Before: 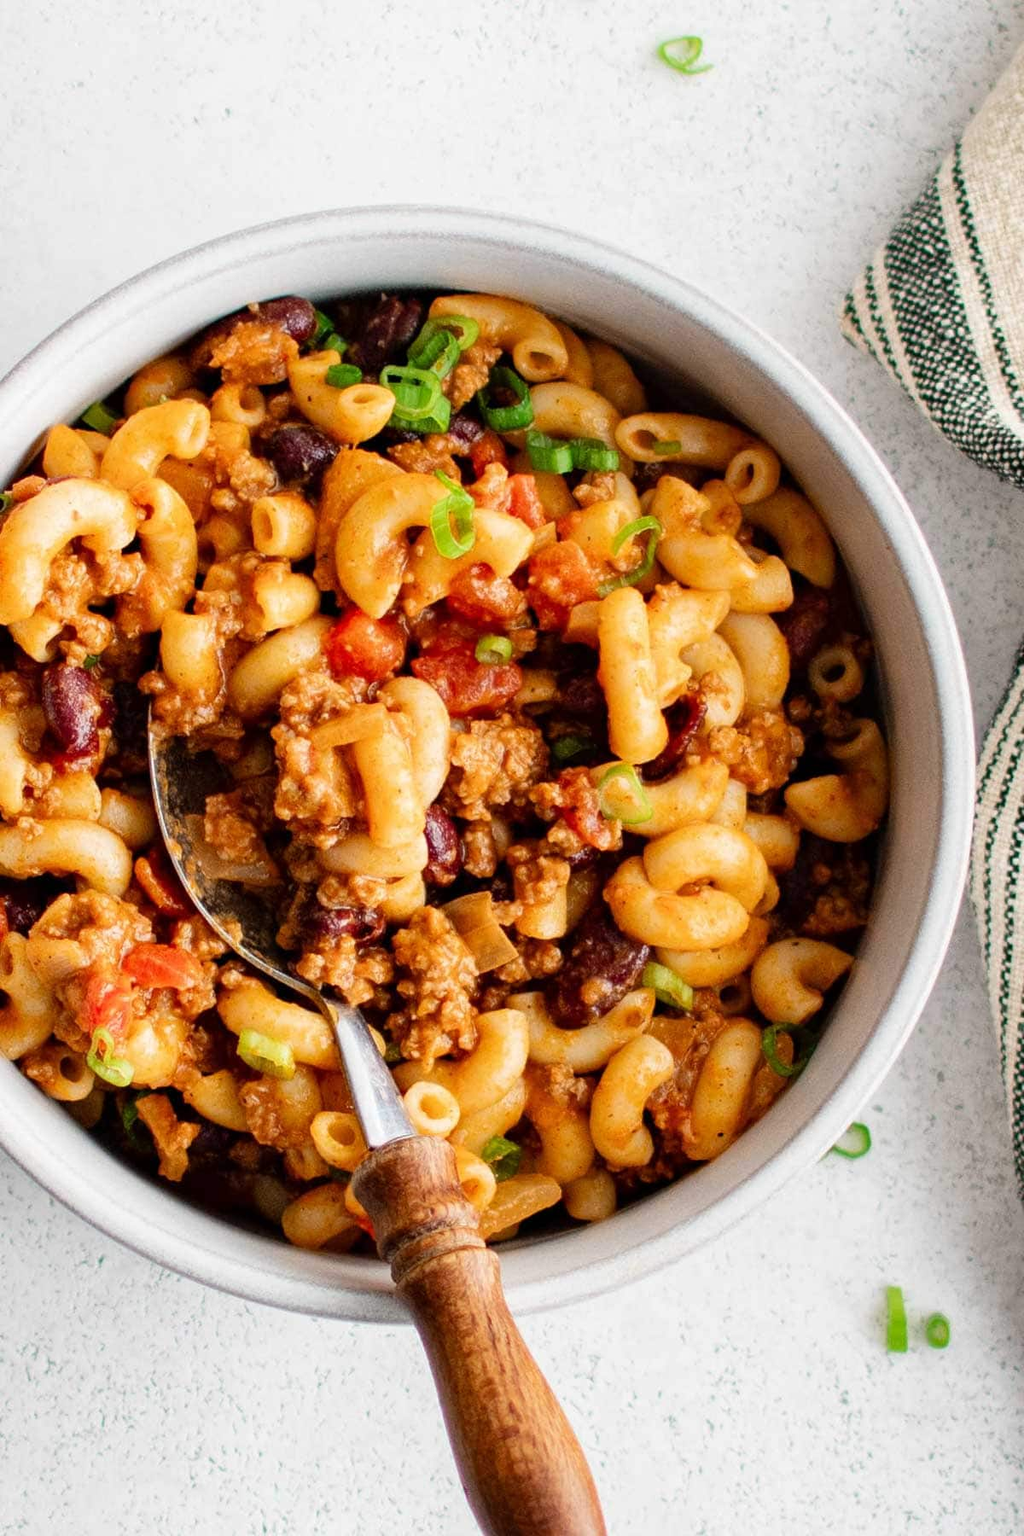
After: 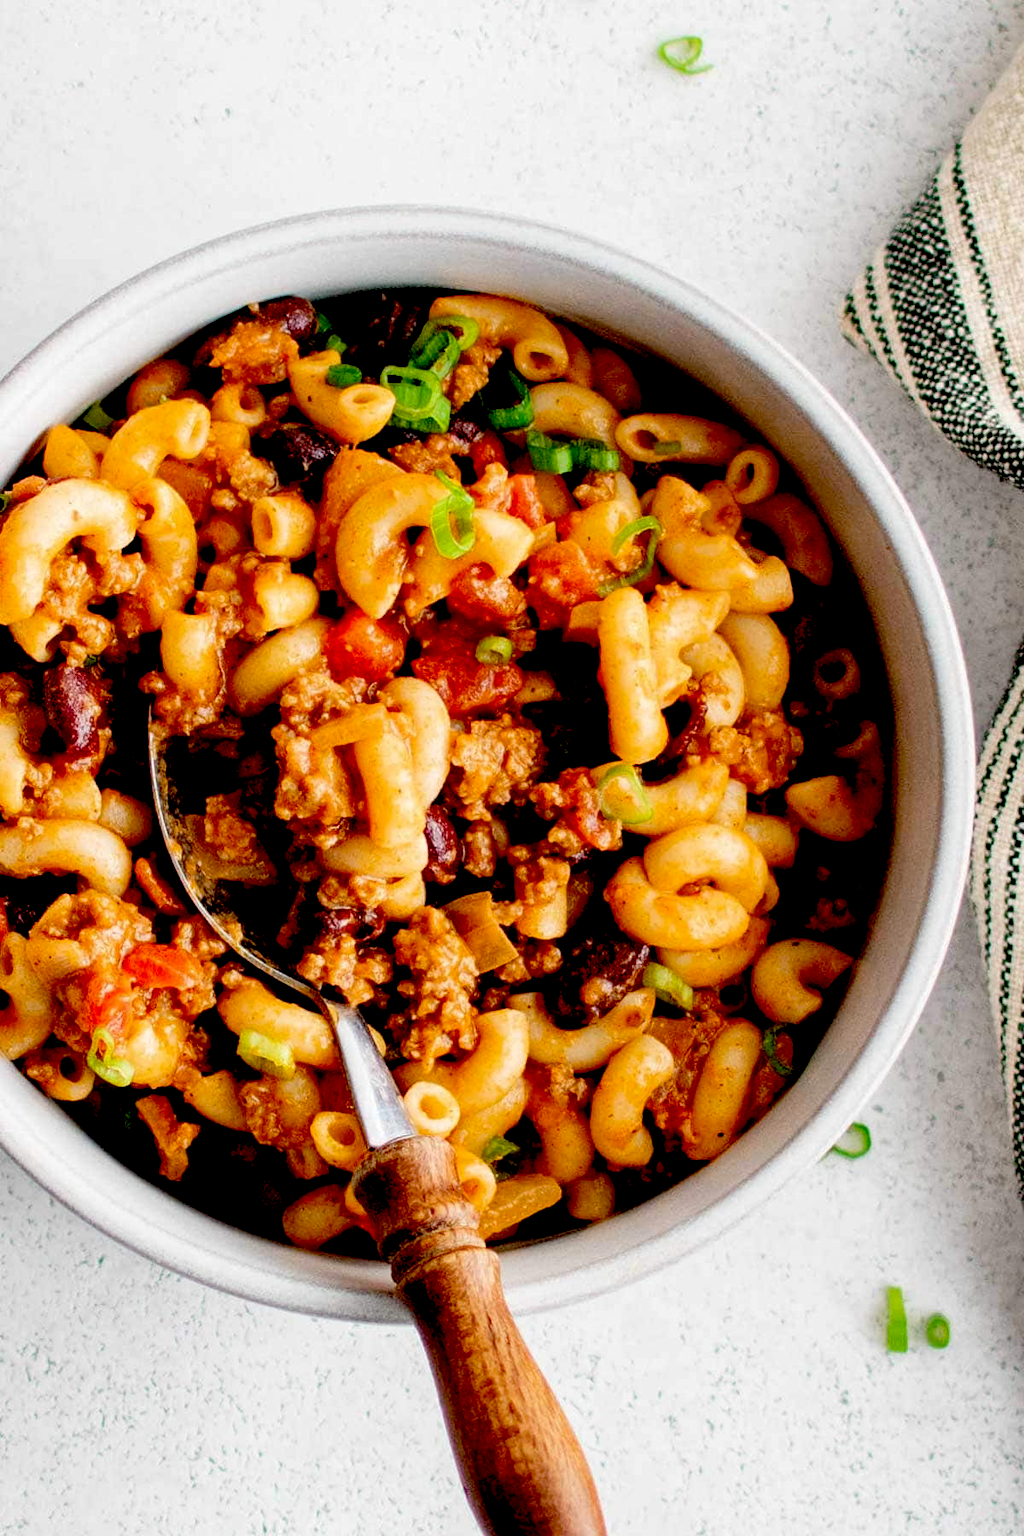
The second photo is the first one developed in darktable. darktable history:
exposure: black level correction 0.046, exposure 0.013 EV, compensate highlight preservation false
